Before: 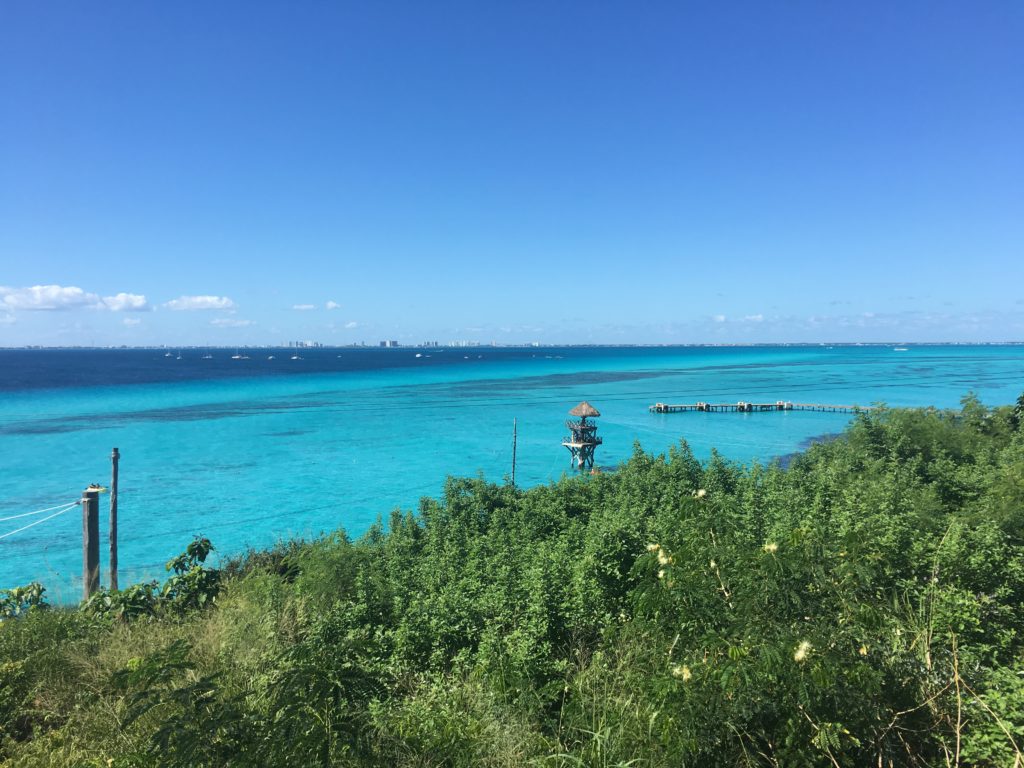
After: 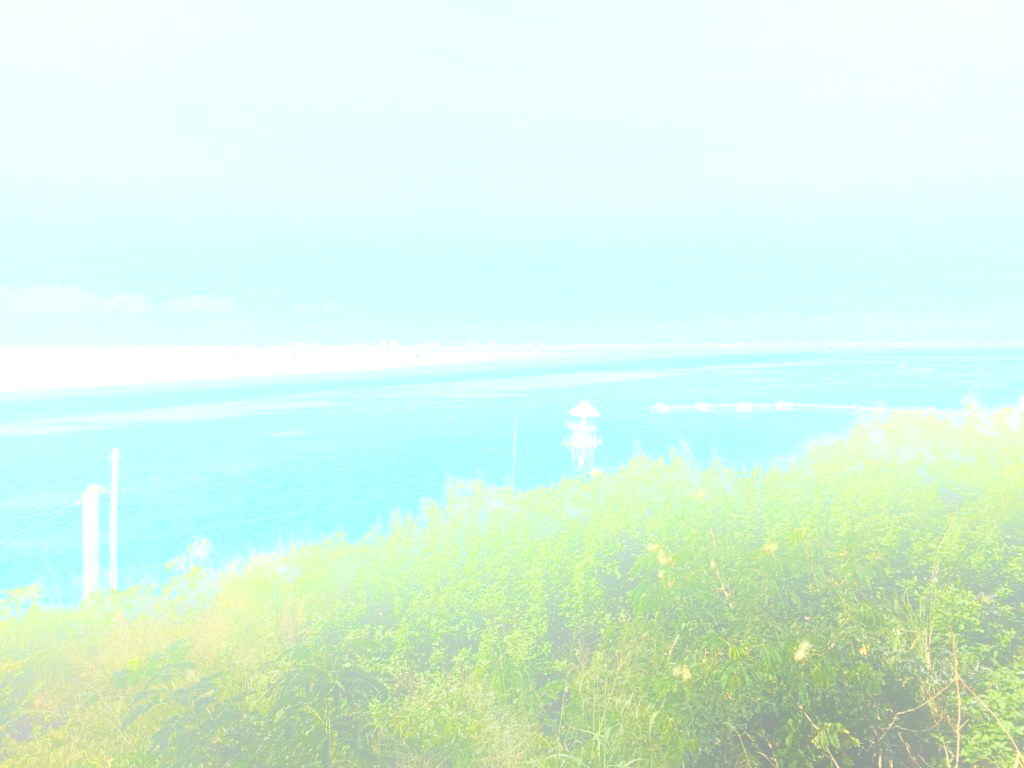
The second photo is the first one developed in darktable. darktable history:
base curve: curves: ch0 [(0, 0) (0.257, 0.25) (0.482, 0.586) (0.757, 0.871) (1, 1)]
bloom: size 25%, threshold 5%, strength 90%
tone curve: curves: ch0 [(0, 0) (0.003, 0.006) (0.011, 0.014) (0.025, 0.024) (0.044, 0.035) (0.069, 0.046) (0.1, 0.074) (0.136, 0.115) (0.177, 0.161) (0.224, 0.226) (0.277, 0.293) (0.335, 0.364) (0.399, 0.441) (0.468, 0.52) (0.543, 0.58) (0.623, 0.657) (0.709, 0.72) (0.801, 0.794) (0.898, 0.883) (1, 1)], preserve colors none
